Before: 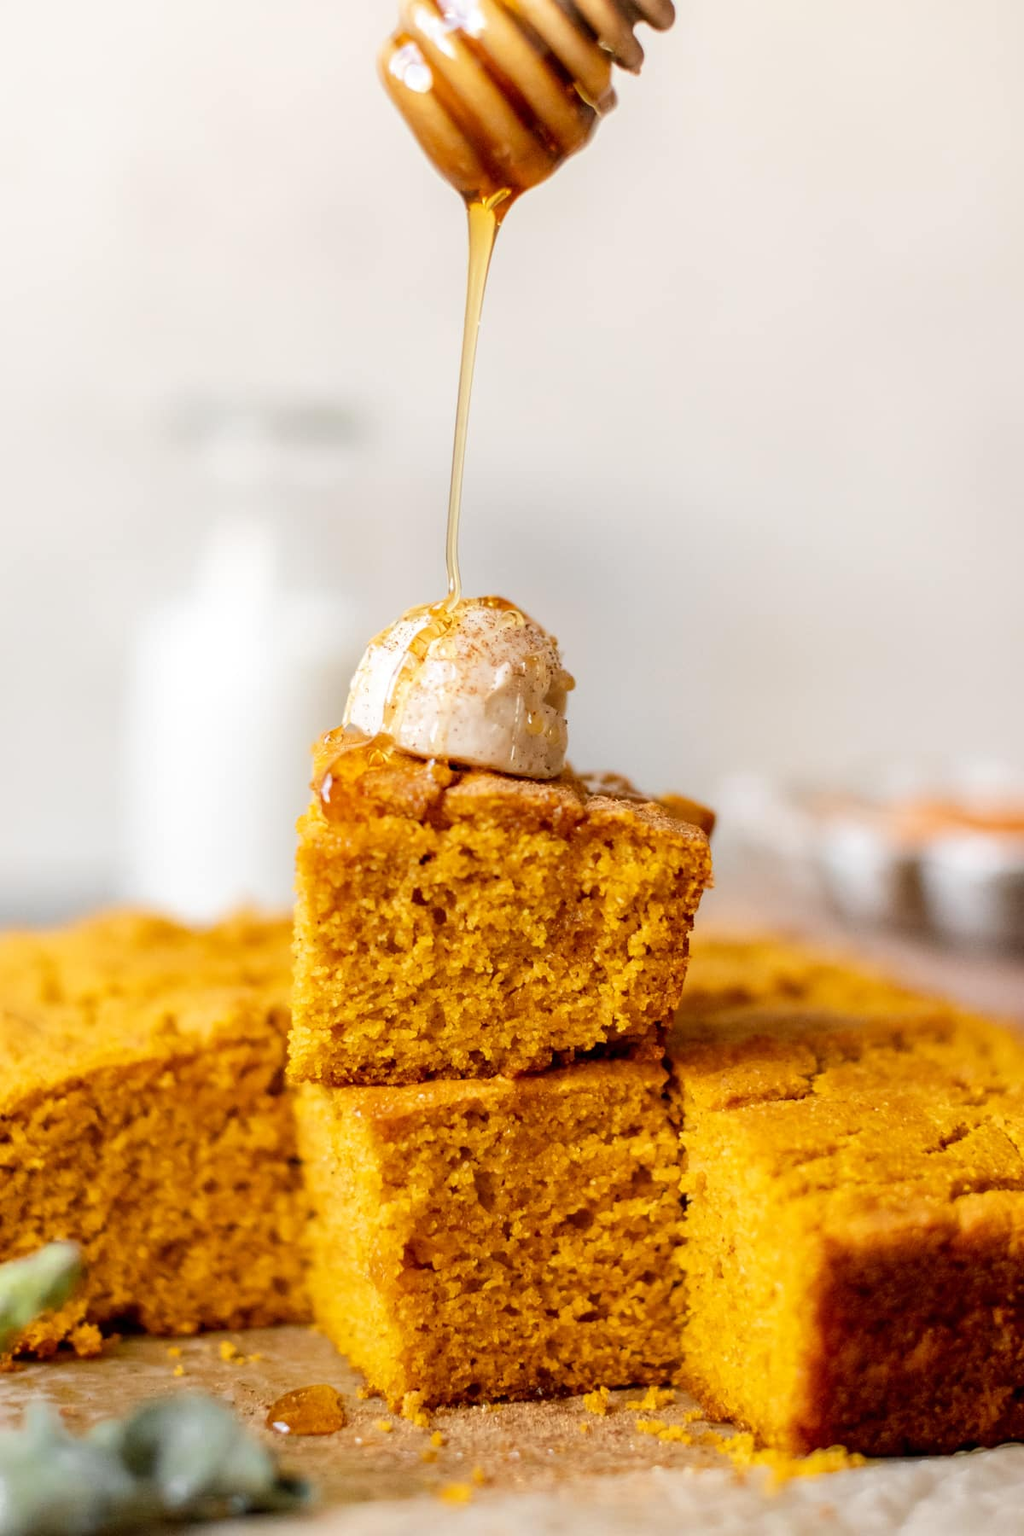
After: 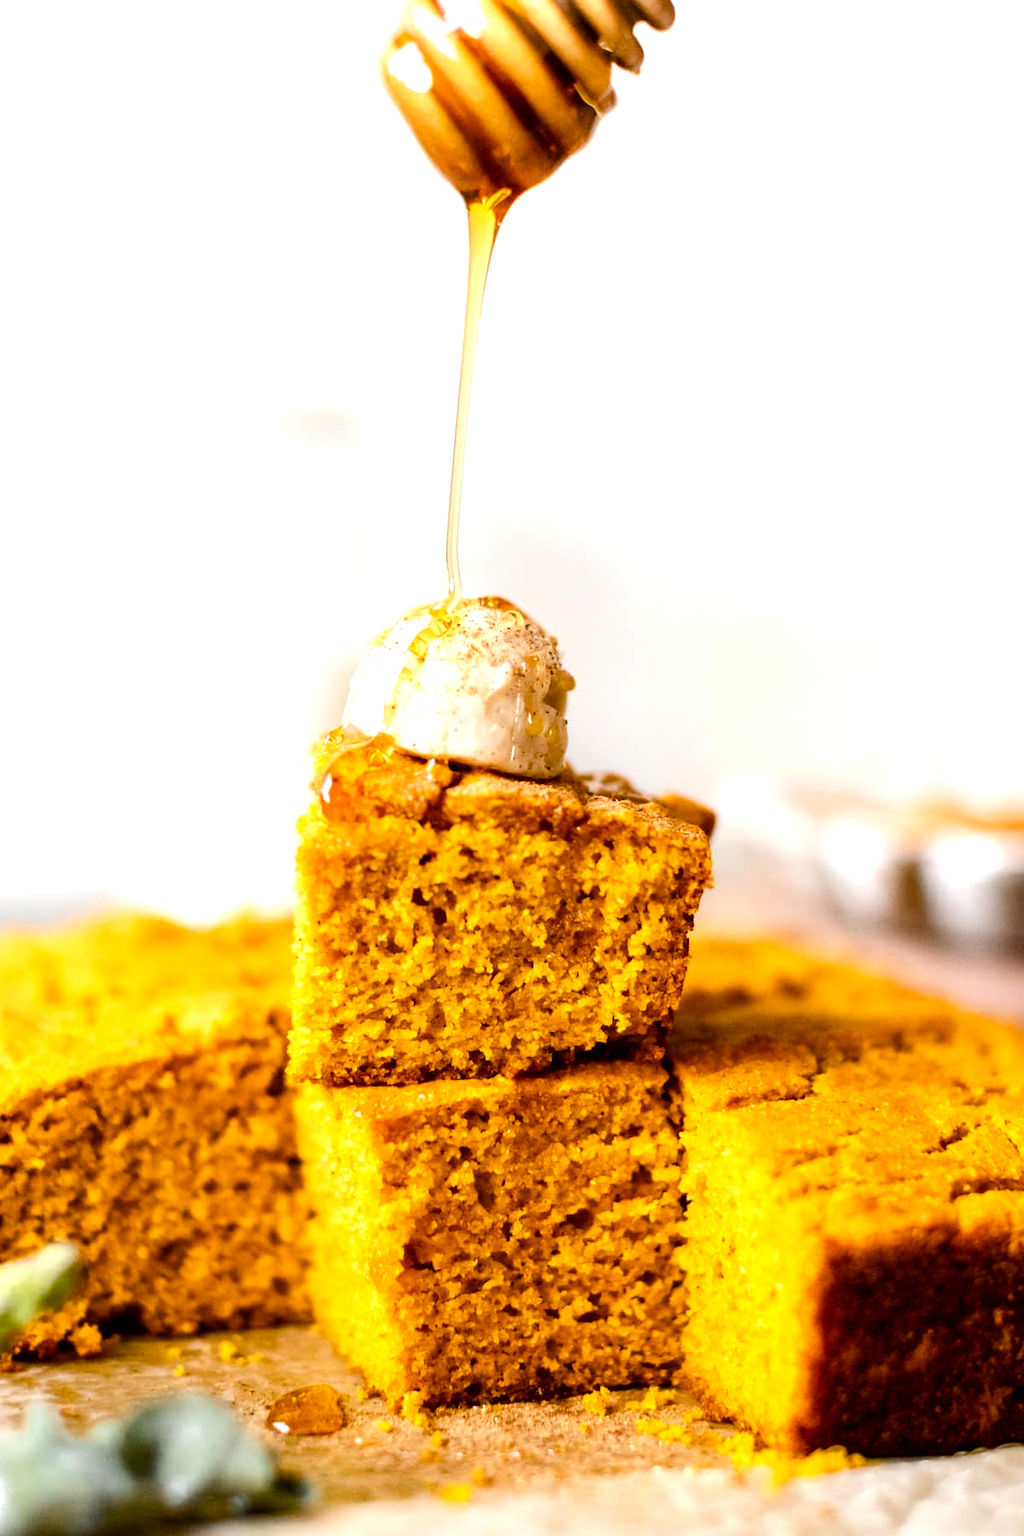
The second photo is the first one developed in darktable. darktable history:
white balance: red 1, blue 1
color balance rgb: perceptual saturation grading › global saturation 35%, perceptual saturation grading › highlights -25%, perceptual saturation grading › shadows 50%
tone equalizer: -8 EV -0.75 EV, -7 EV -0.7 EV, -6 EV -0.6 EV, -5 EV -0.4 EV, -3 EV 0.4 EV, -2 EV 0.6 EV, -1 EV 0.7 EV, +0 EV 0.75 EV, edges refinement/feathering 500, mask exposure compensation -1.57 EV, preserve details no
haze removal: strength -0.1, adaptive false
